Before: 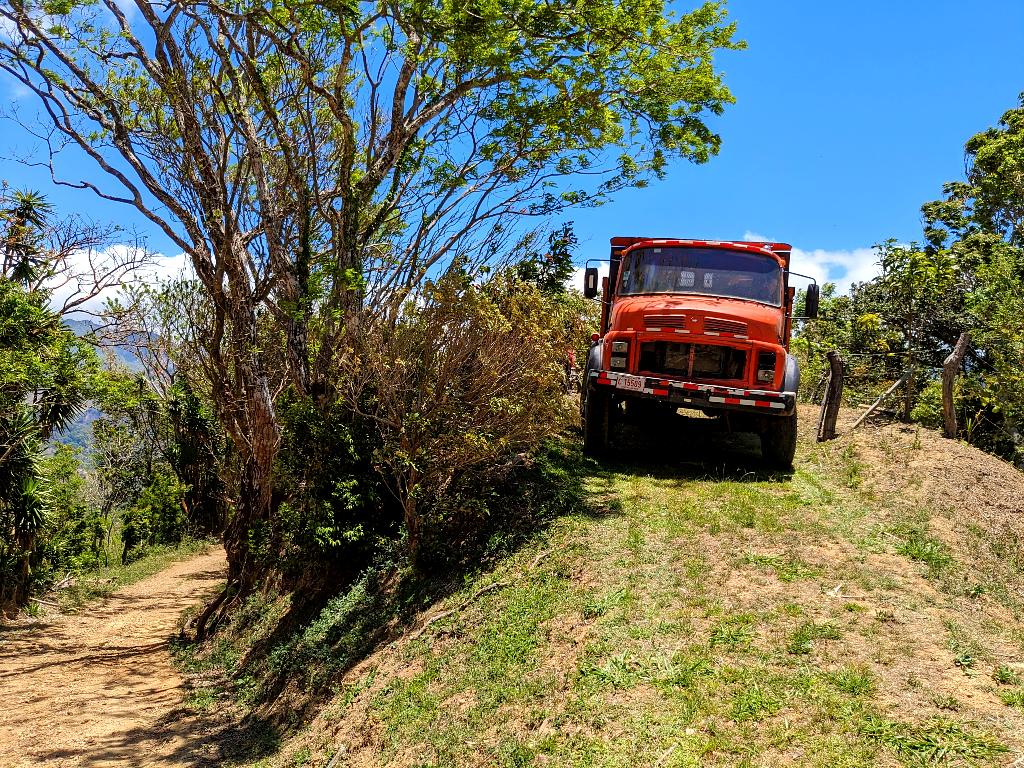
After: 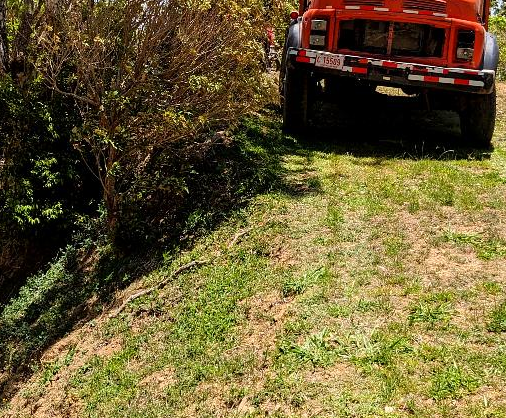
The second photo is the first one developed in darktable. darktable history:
crop: left 29.436%, top 41.994%, right 21.086%, bottom 3.494%
